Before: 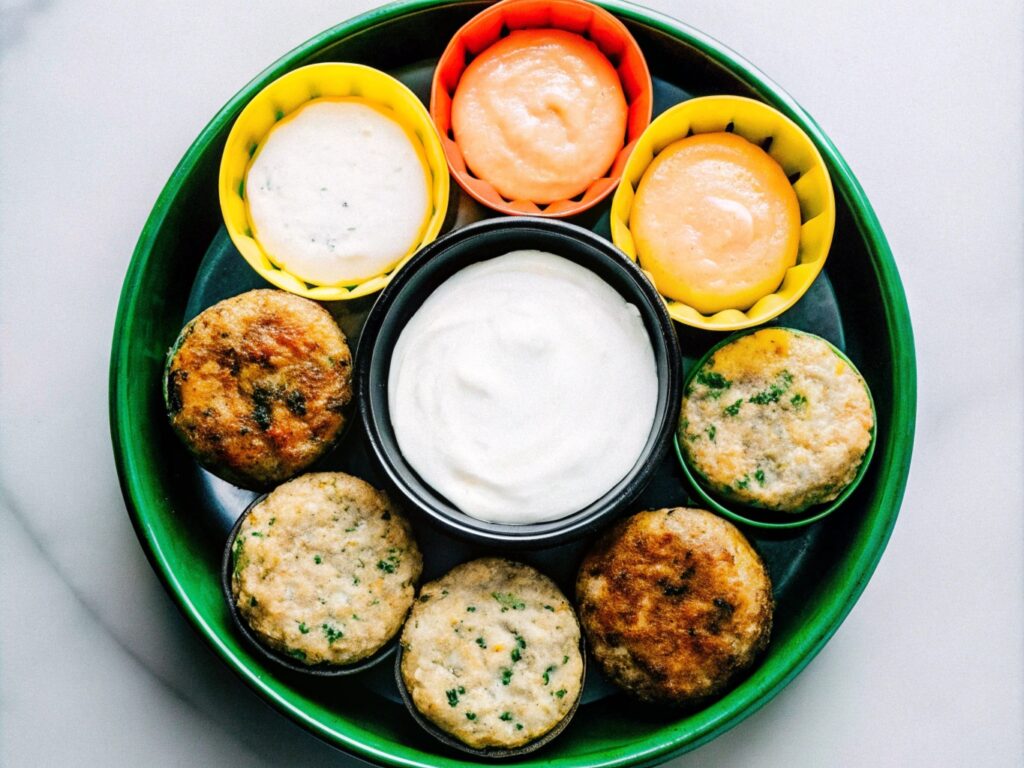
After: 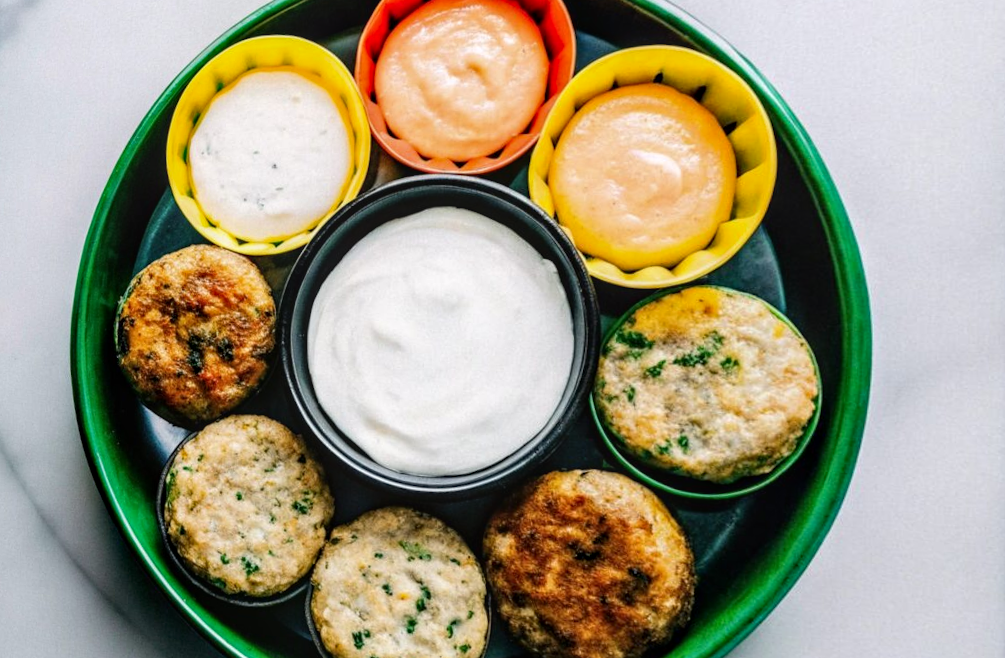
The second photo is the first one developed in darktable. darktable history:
rotate and perspective: rotation 1.69°, lens shift (vertical) -0.023, lens shift (horizontal) -0.291, crop left 0.025, crop right 0.988, crop top 0.092, crop bottom 0.842
local contrast: on, module defaults
contrast brightness saturation: contrast 0.03, brightness -0.04
